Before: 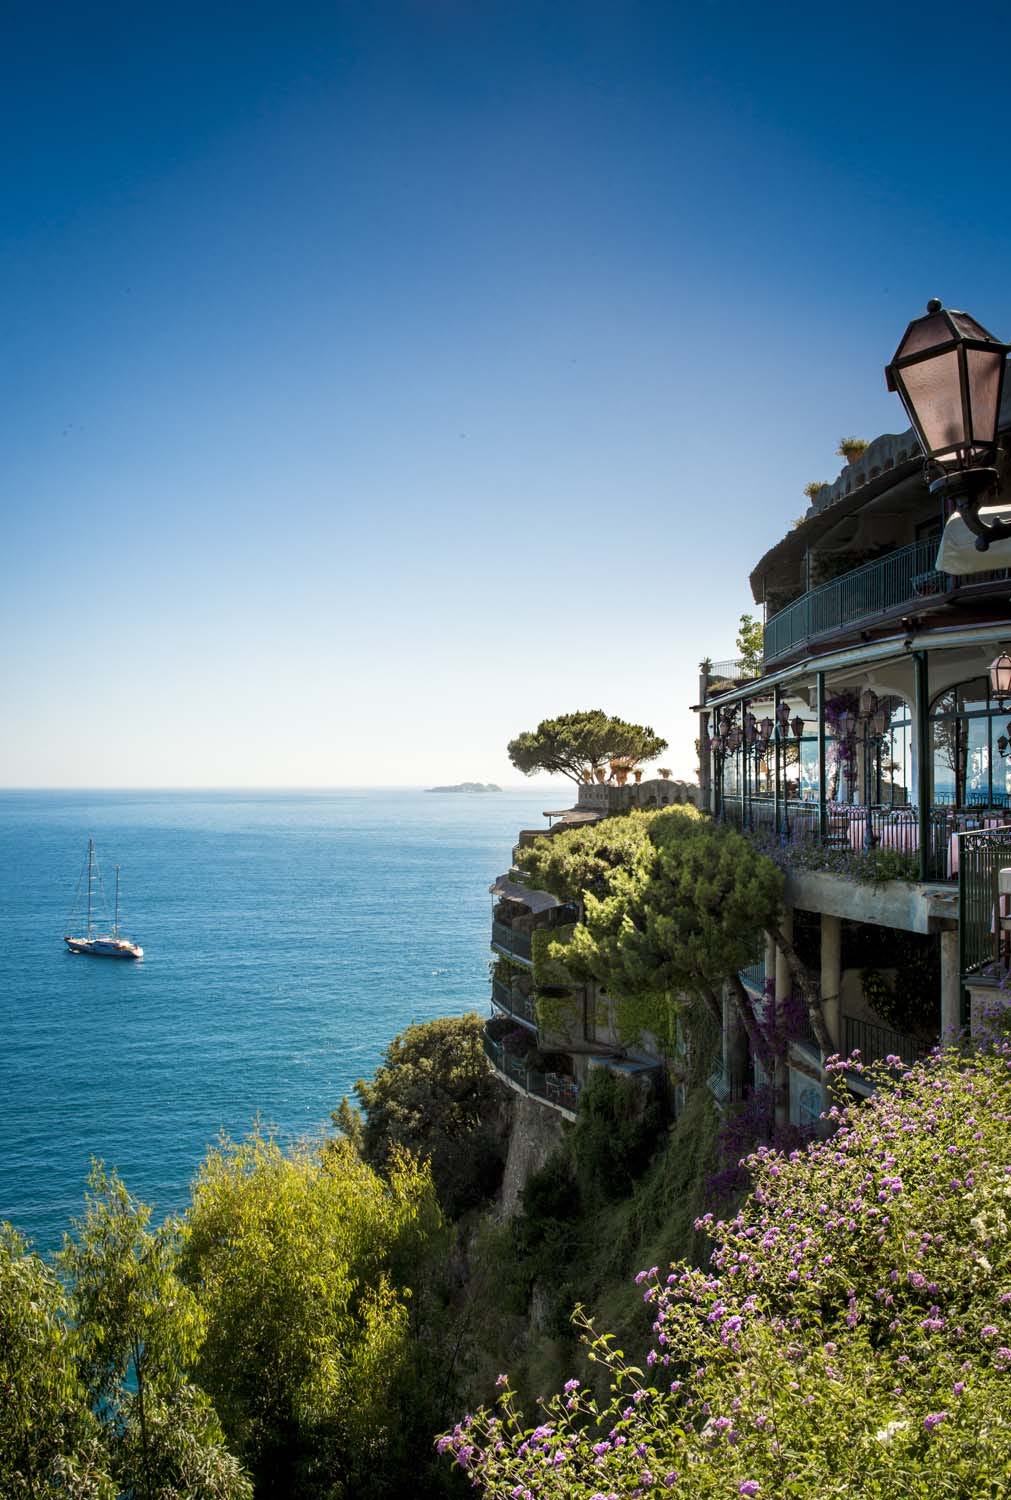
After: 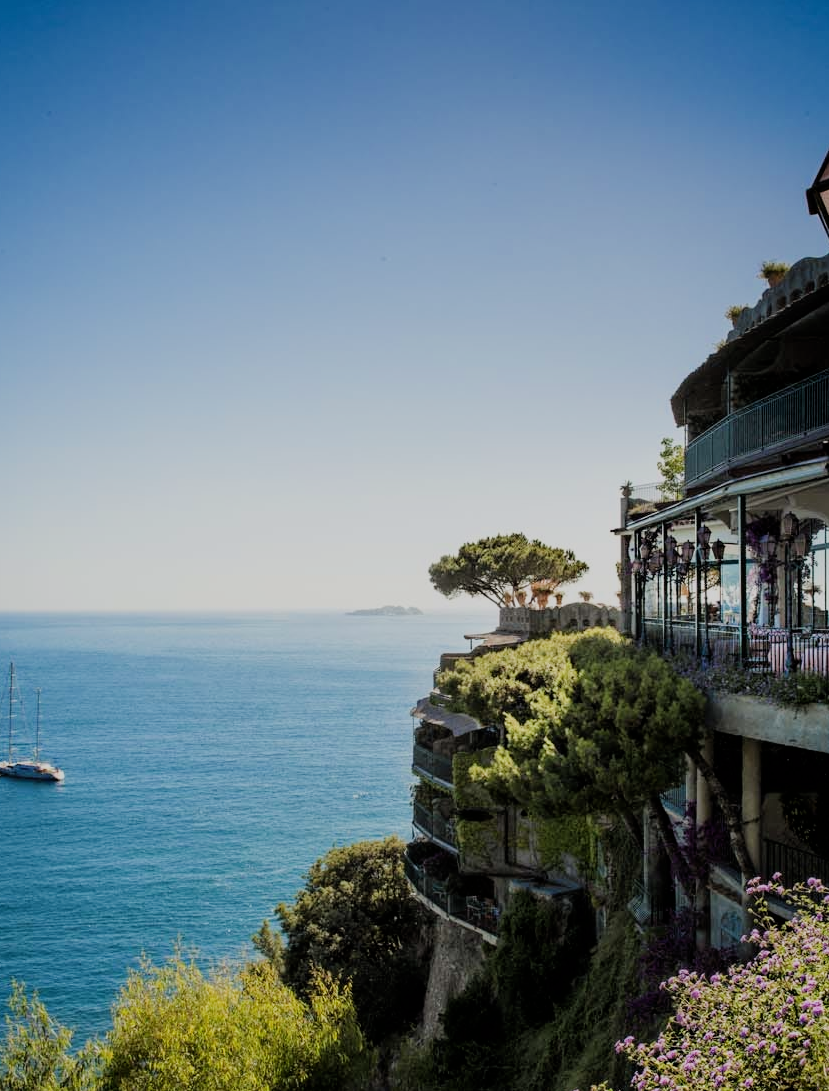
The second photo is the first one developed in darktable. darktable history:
filmic rgb: black relative exposure -7.15 EV, white relative exposure 5.36 EV, hardness 3.02
crop: left 7.856%, top 11.836%, right 10.12%, bottom 15.387%
tone equalizer: on, module defaults
